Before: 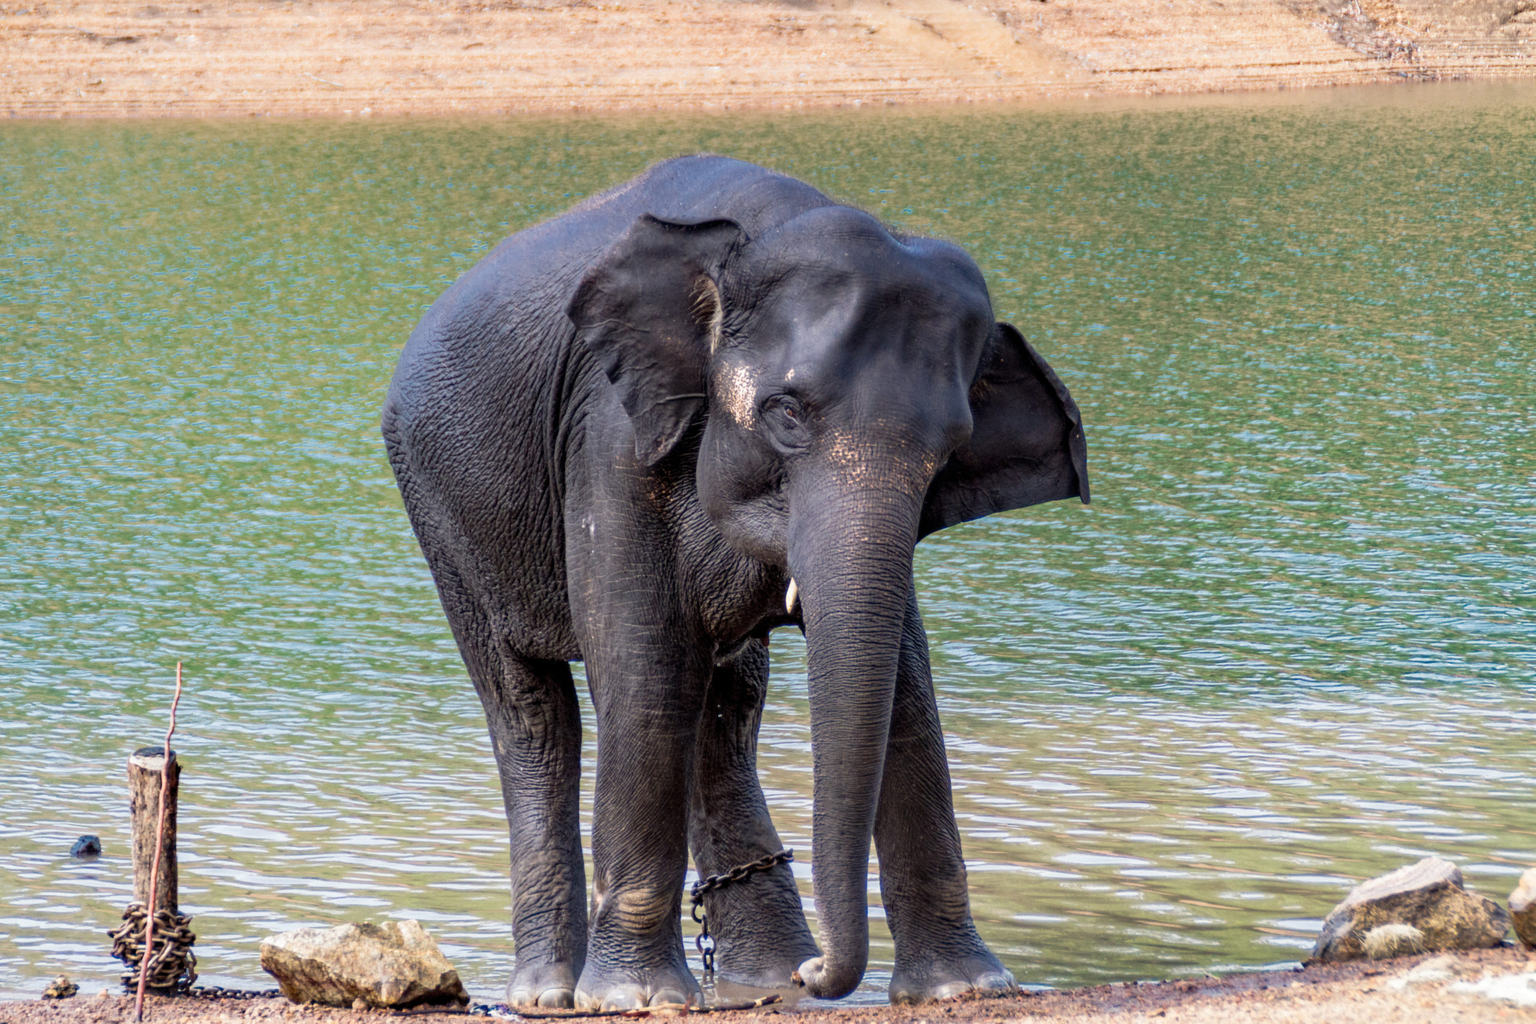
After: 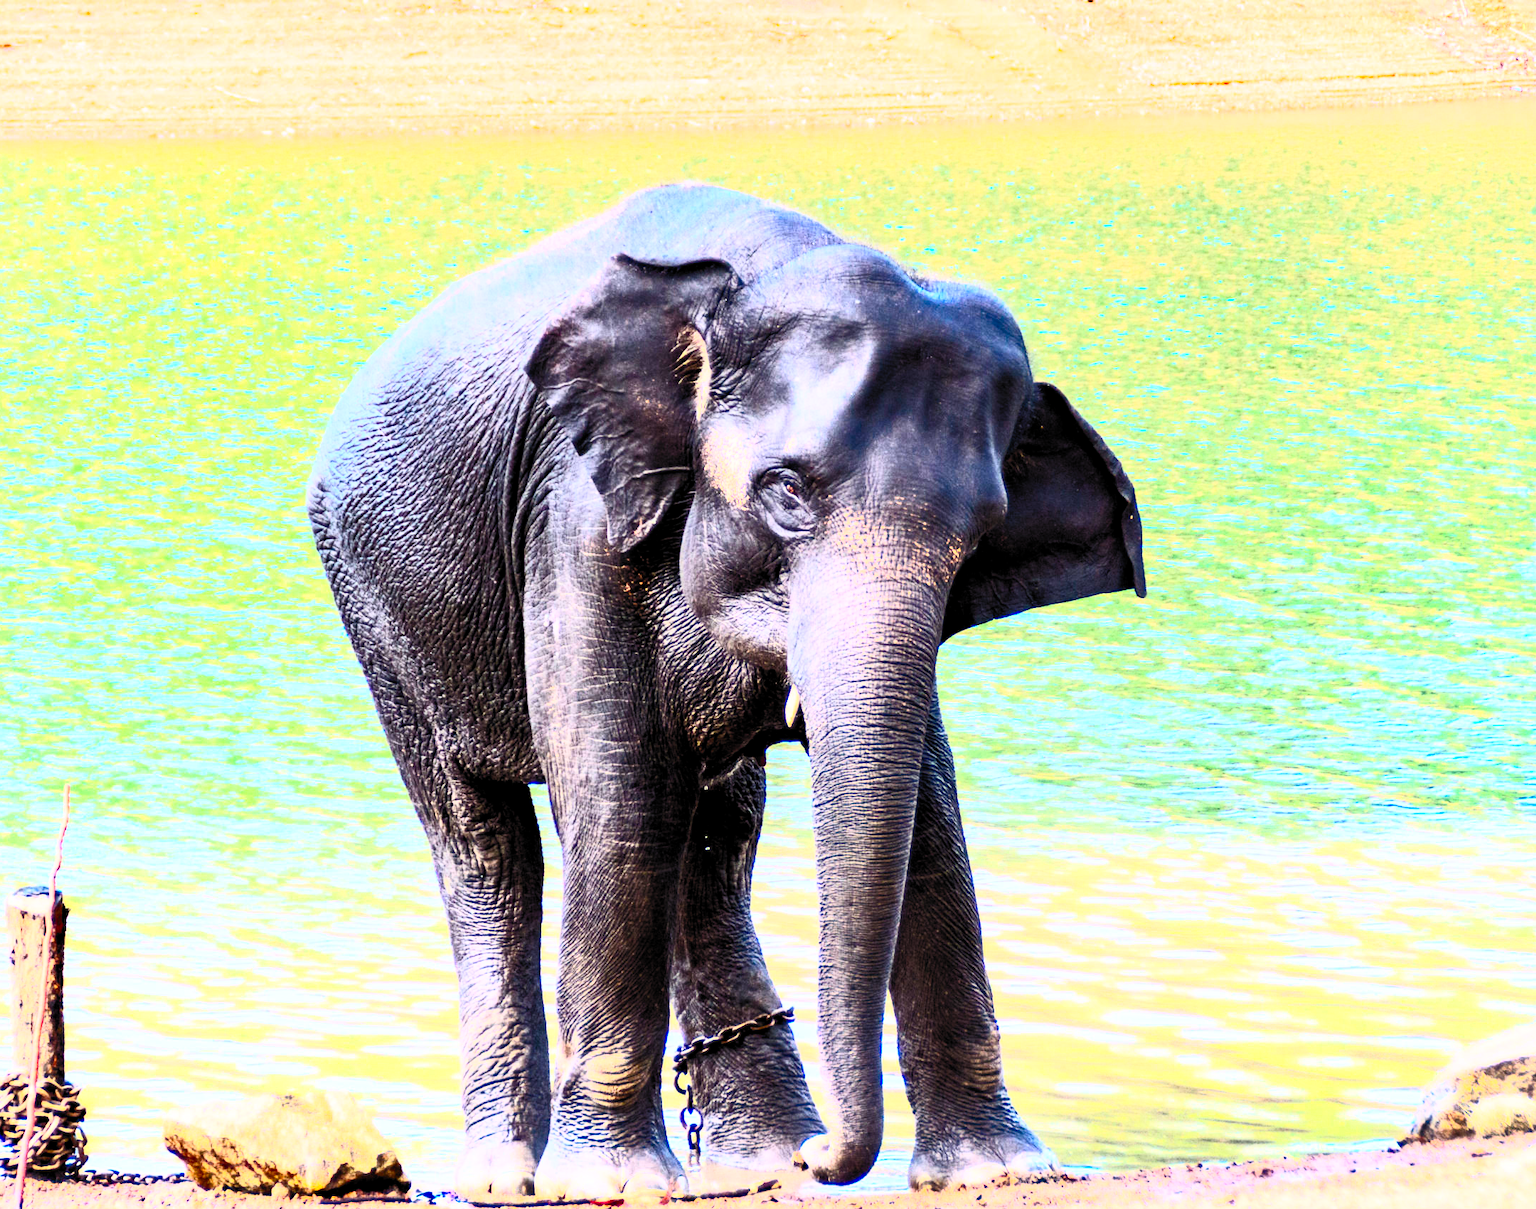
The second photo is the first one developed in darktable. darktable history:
crop: left 8.026%, right 7.374%
contrast brightness saturation: contrast 0.83, brightness 0.59, saturation 0.59
exposure: black level correction 0, exposure 0.7 EV, compensate exposure bias true, compensate highlight preservation false
filmic rgb: black relative exposure -7.75 EV, white relative exposure 4.4 EV, threshold 3 EV, target black luminance 0%, hardness 3.76, latitude 50.51%, contrast 1.074, highlights saturation mix 10%, shadows ↔ highlights balance -0.22%, color science v4 (2020), enable highlight reconstruction true
